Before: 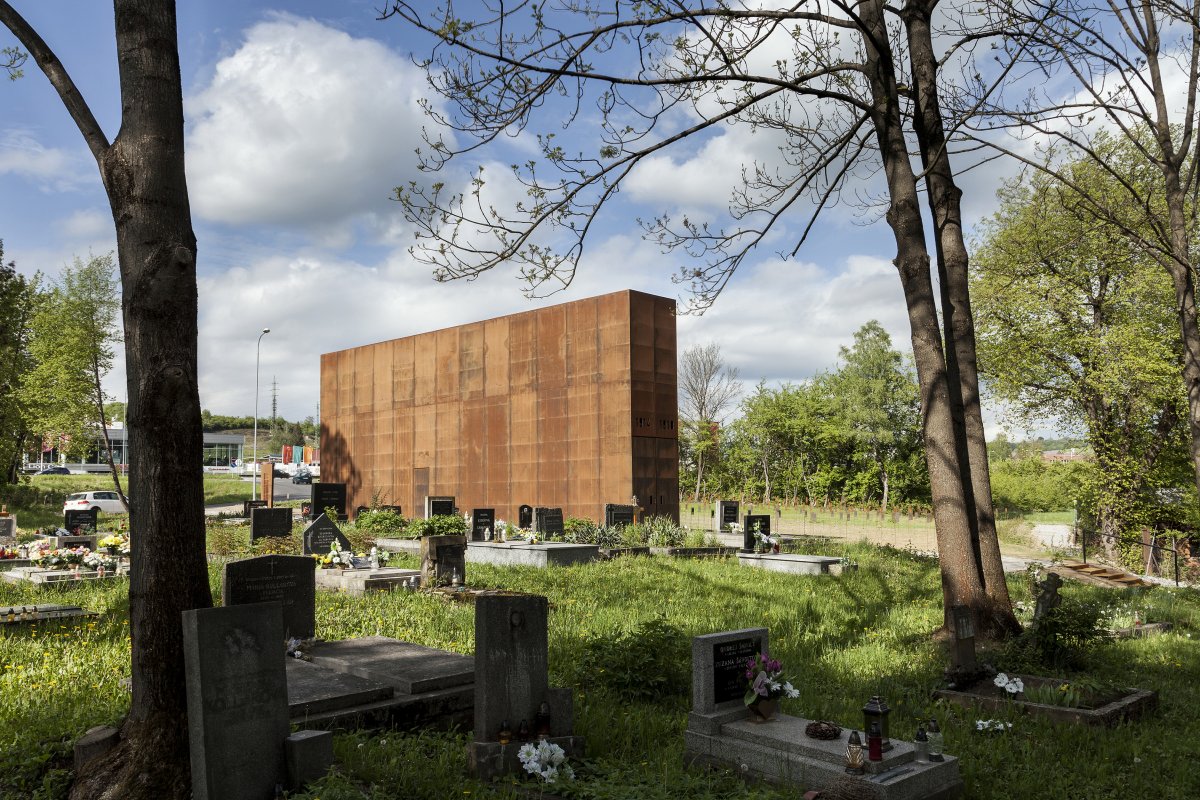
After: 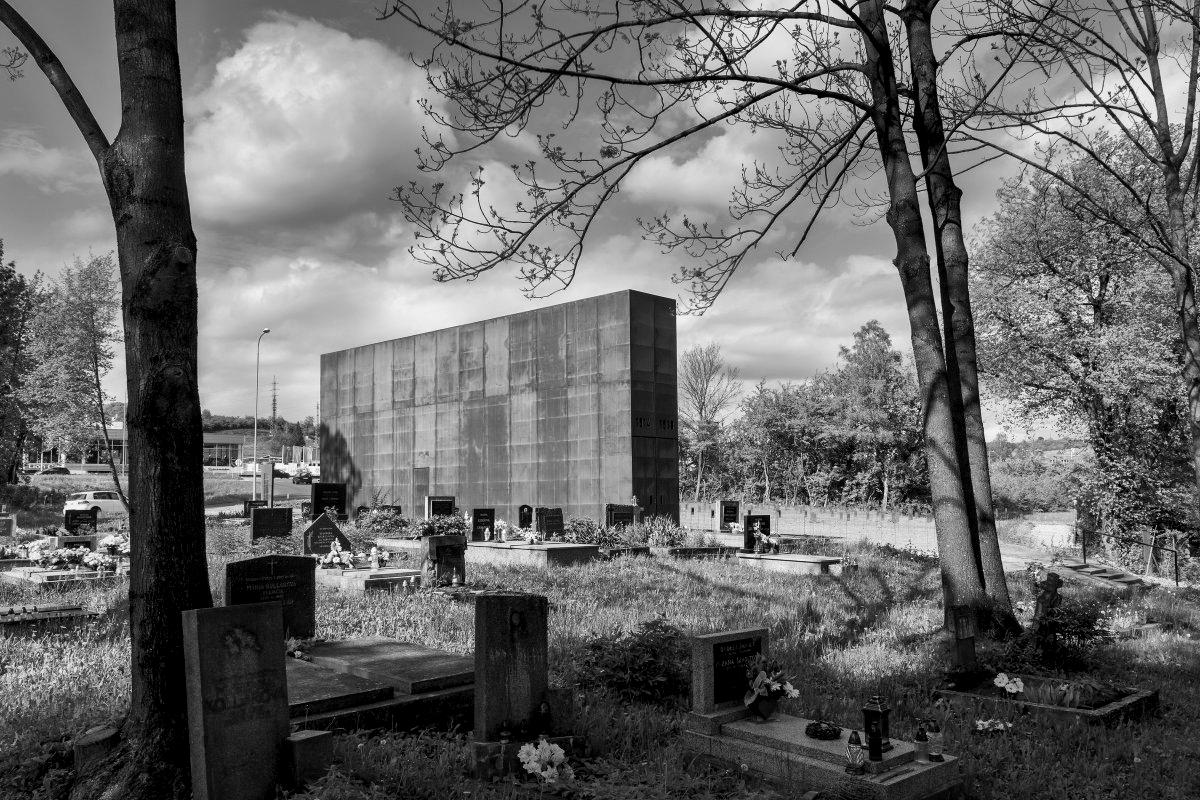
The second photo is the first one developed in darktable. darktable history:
monochrome: a 26.22, b 42.67, size 0.8
local contrast: mode bilateral grid, contrast 20, coarseness 50, detail 171%, midtone range 0.2
